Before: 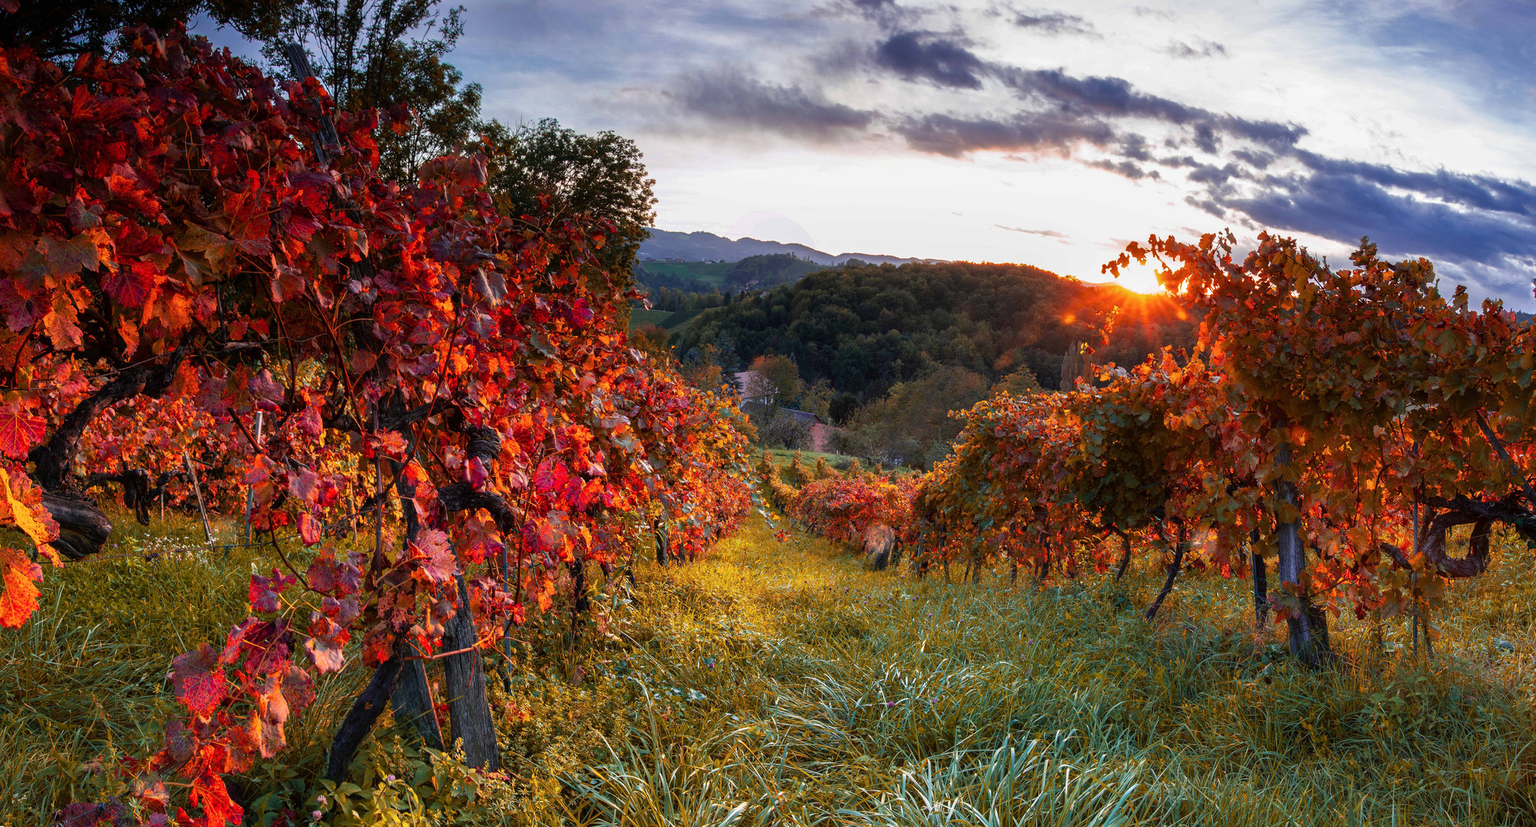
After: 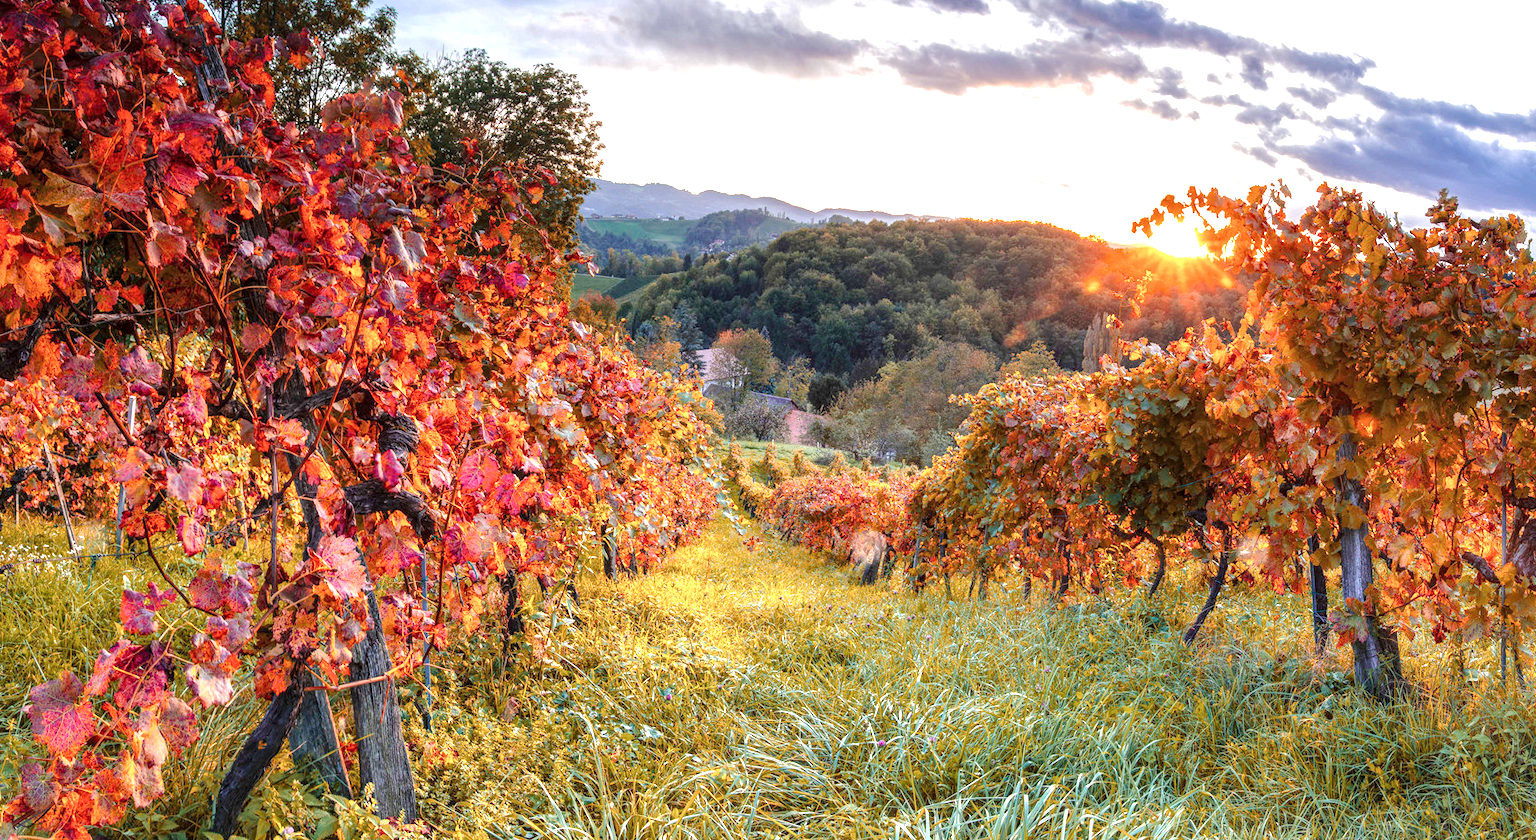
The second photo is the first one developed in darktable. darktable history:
base curve: curves: ch0 [(0, 0) (0.158, 0.273) (0.879, 0.895) (1, 1)], preserve colors none
crop and rotate: left 9.648%, top 9.399%, right 6.039%, bottom 4.778%
exposure: black level correction 0, exposure 1.001 EV, compensate highlight preservation false
local contrast: on, module defaults
